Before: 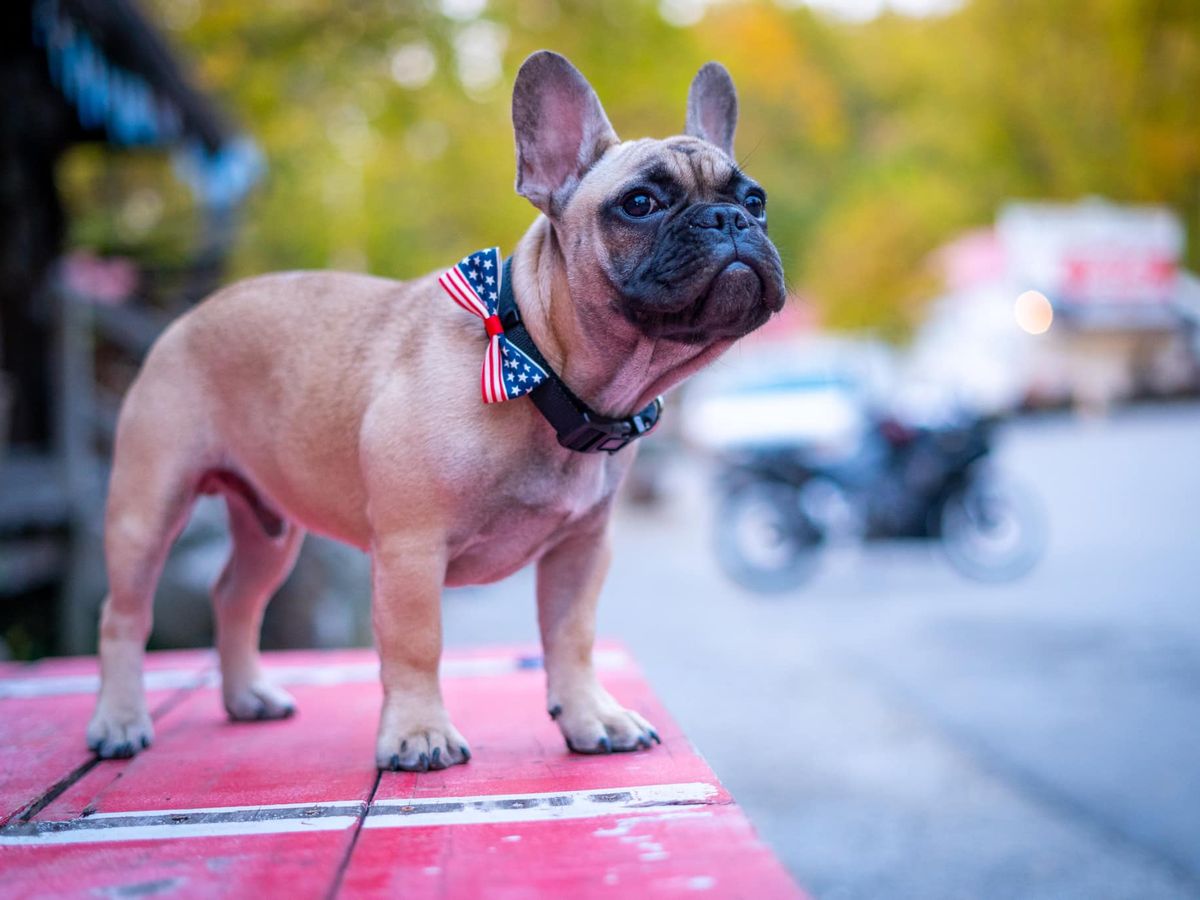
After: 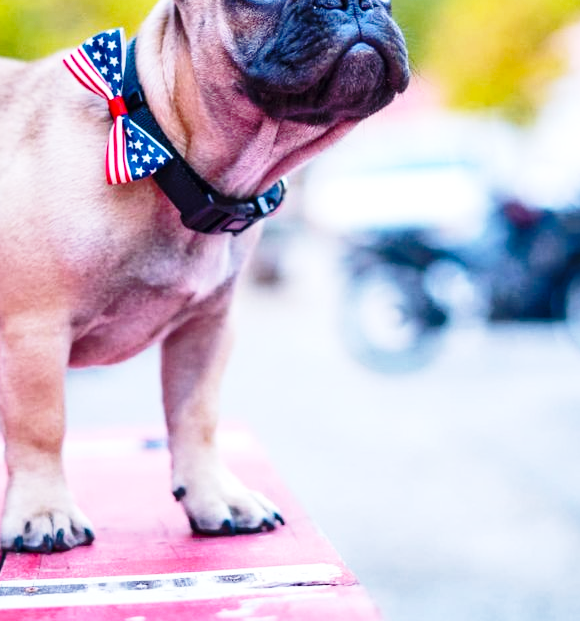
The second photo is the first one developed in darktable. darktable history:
crop: left 31.382%, top 24.404%, right 20.282%, bottom 6.497%
shadows and highlights: highlights color adjustment 32.33%, soften with gaussian
contrast brightness saturation: contrast 0.096, brightness 0.024, saturation 0.024
exposure: exposure 0.202 EV, compensate highlight preservation false
base curve: curves: ch0 [(0, 0) (0.028, 0.03) (0.121, 0.232) (0.46, 0.748) (0.859, 0.968) (1, 1)], preserve colors none
